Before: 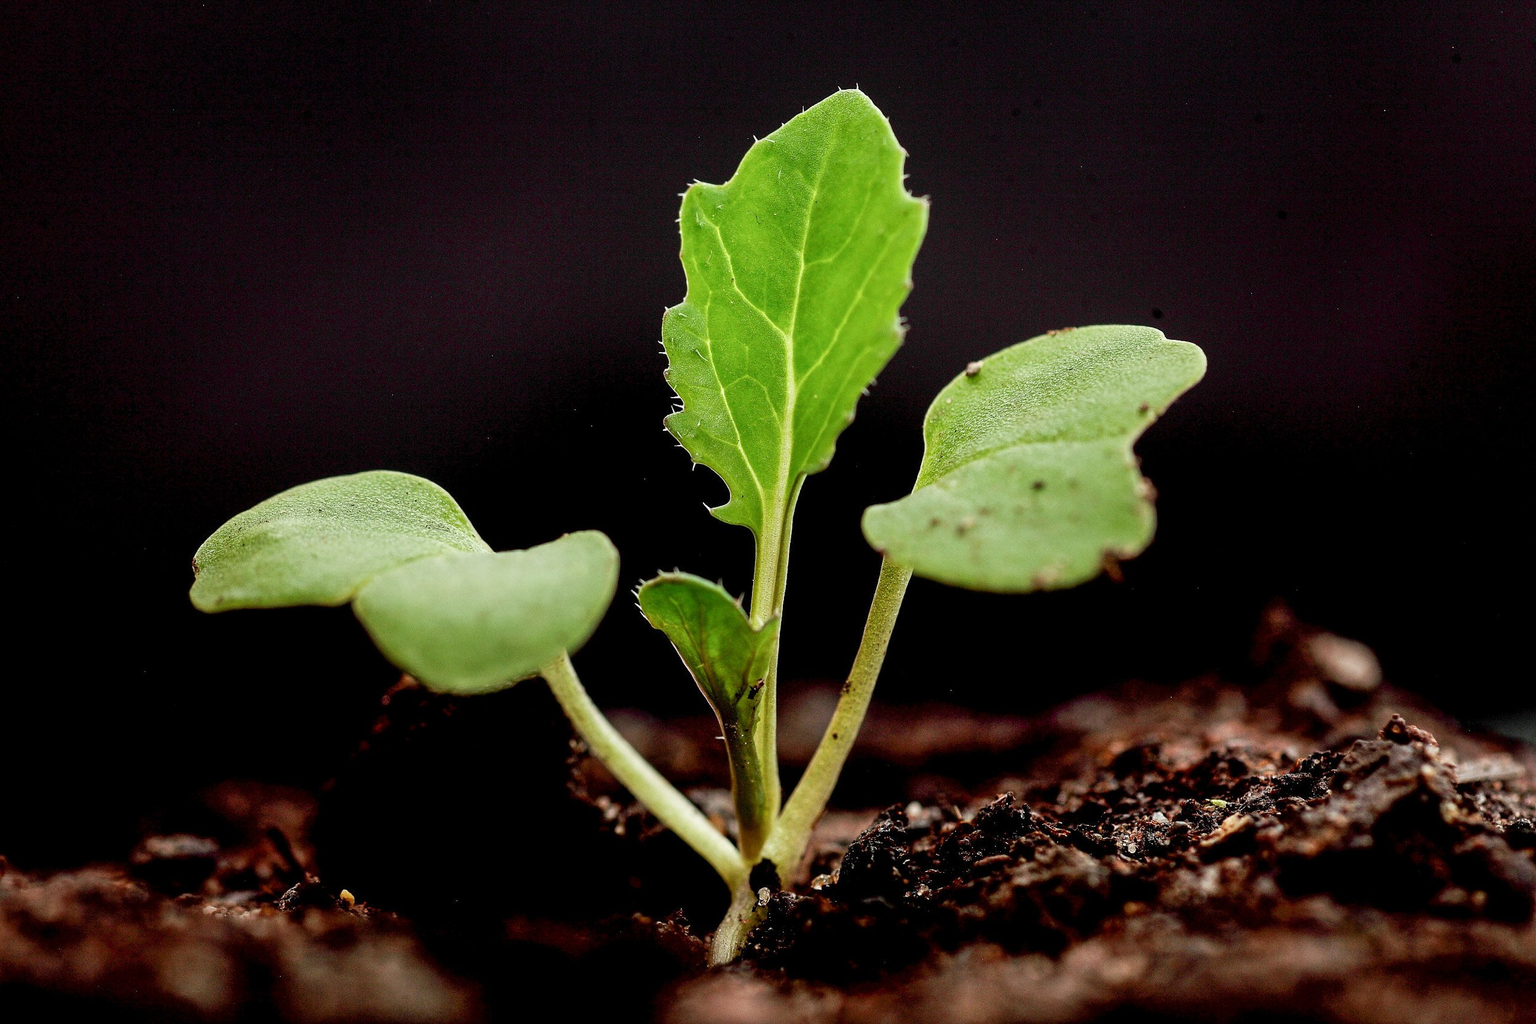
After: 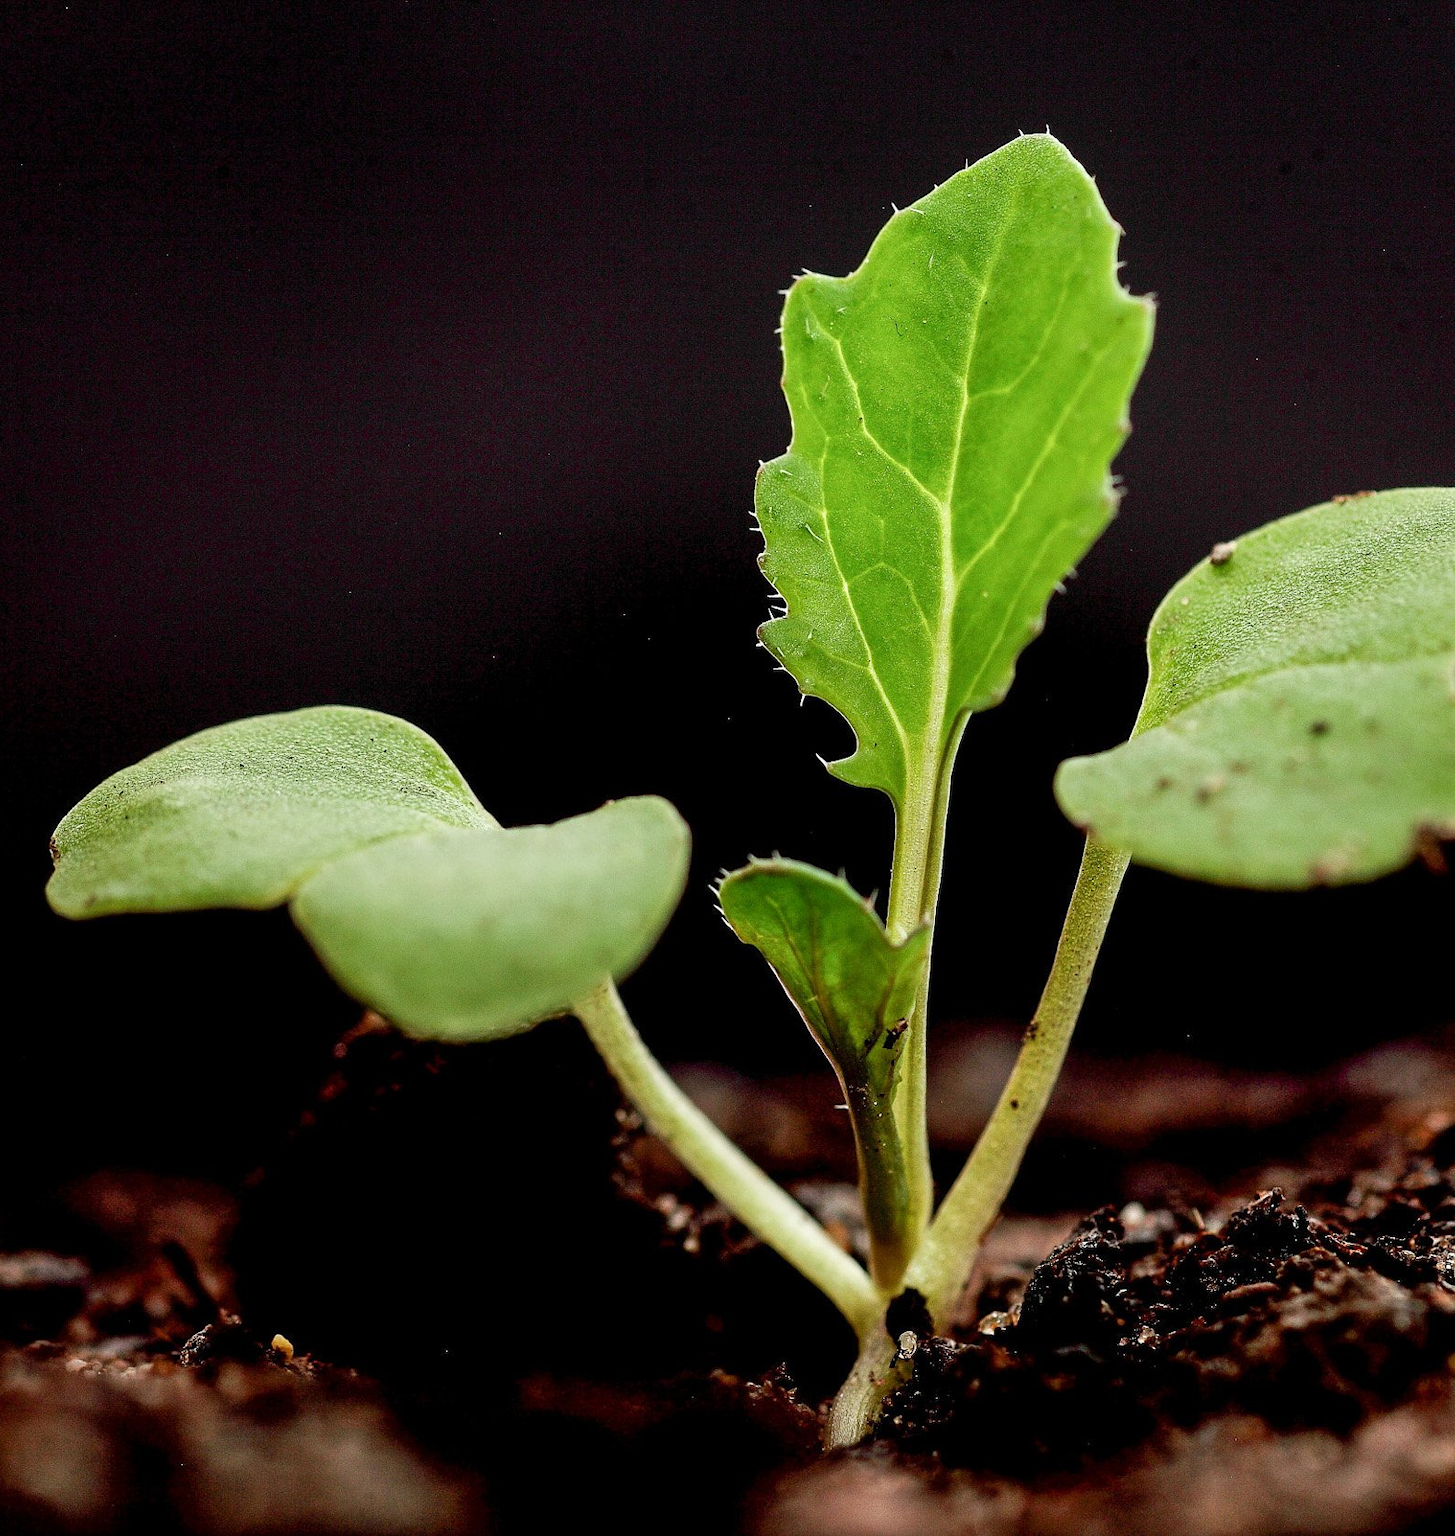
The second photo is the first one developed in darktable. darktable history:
exposure: exposure 0.024 EV, compensate highlight preservation false
crop: left 10.398%, right 26.44%
